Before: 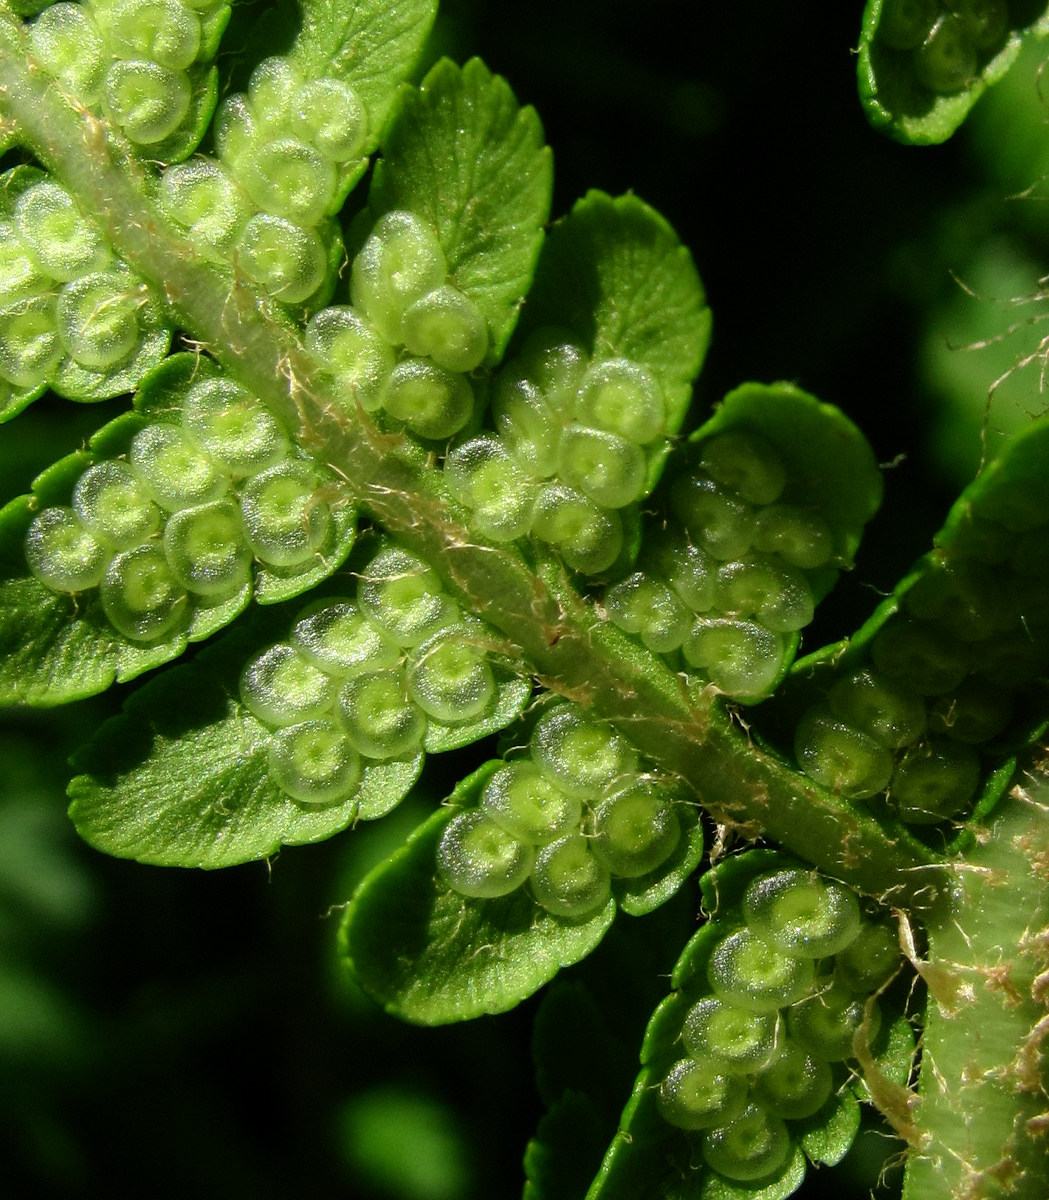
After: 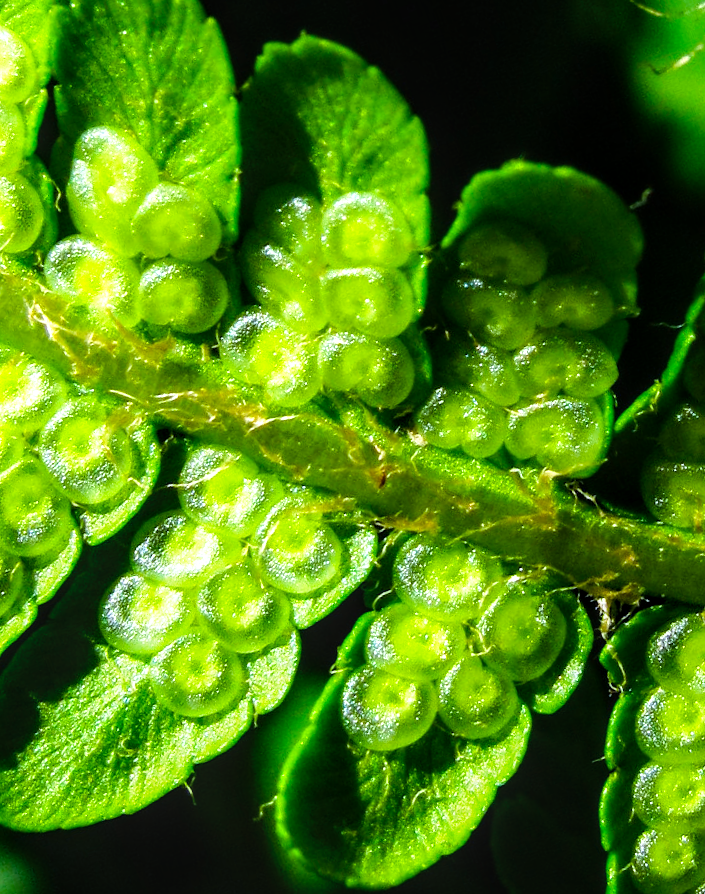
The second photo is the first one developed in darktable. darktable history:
contrast brightness saturation: contrast 0.051
local contrast: on, module defaults
base curve: curves: ch0 [(0, 0) (0.688, 0.865) (1, 1)], preserve colors none
color balance rgb: linear chroma grading › global chroma 15.654%, perceptual saturation grading › global saturation 15.141%, global vibrance 30.153%
crop and rotate: angle 19.57°, left 6.993%, right 3.825%, bottom 1.164%
color calibration: illuminant custom, x 0.371, y 0.382, temperature 4283.19 K, gamut compression 0.98
tone equalizer: -8 EV -0.723 EV, -7 EV -0.686 EV, -6 EV -0.63 EV, -5 EV -0.362 EV, -3 EV 0.385 EV, -2 EV 0.6 EV, -1 EV 0.674 EV, +0 EV 0.75 EV
